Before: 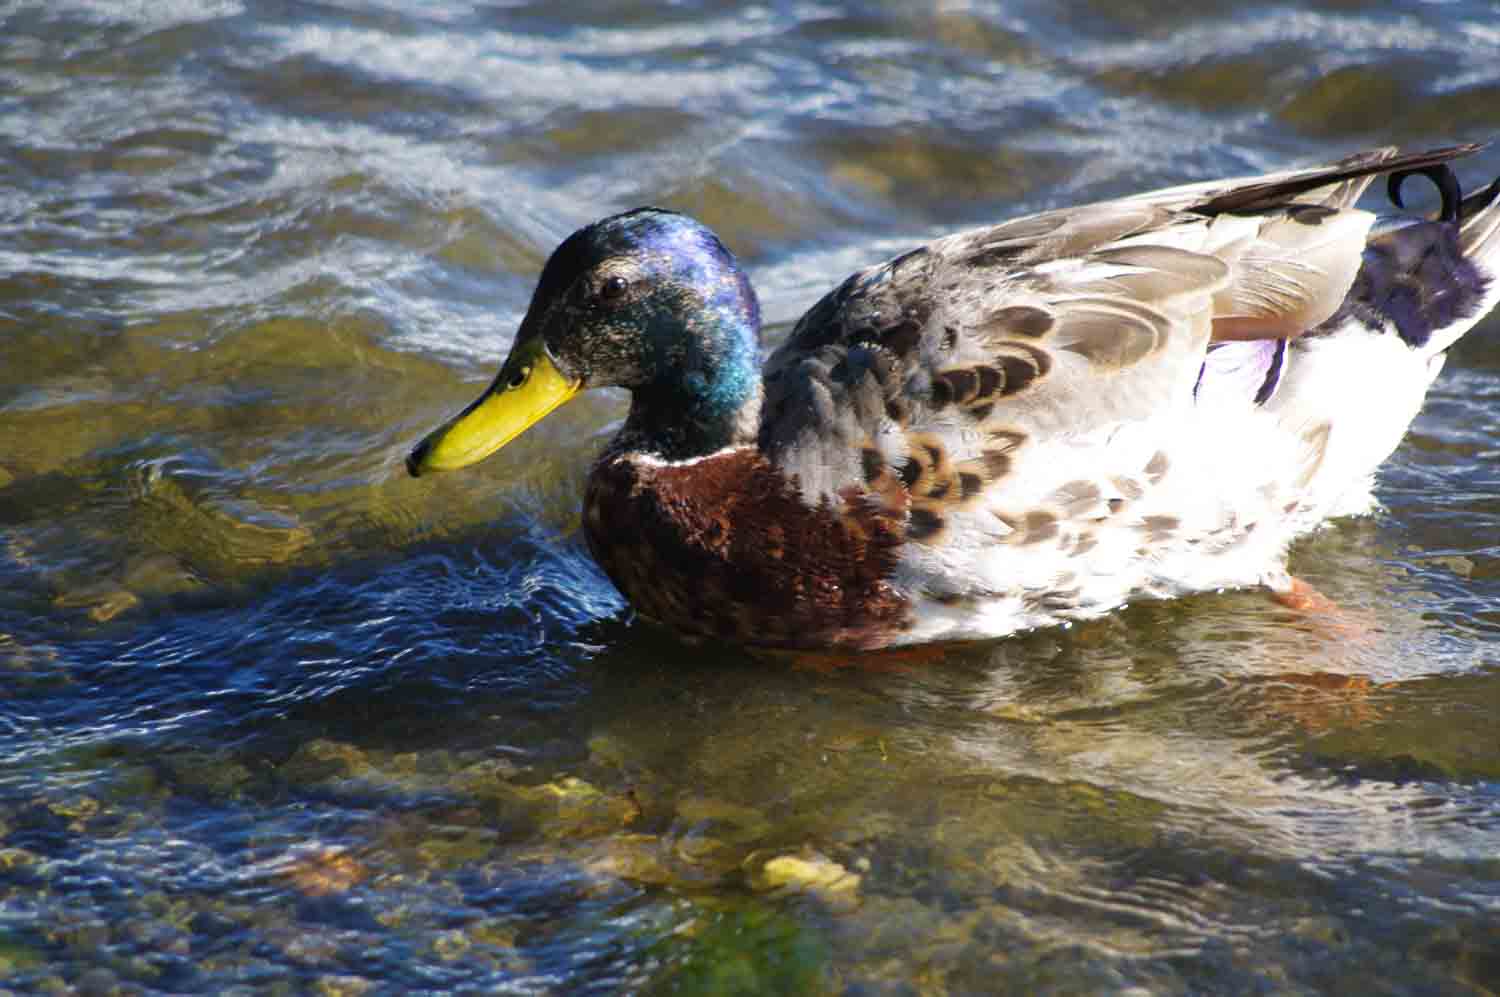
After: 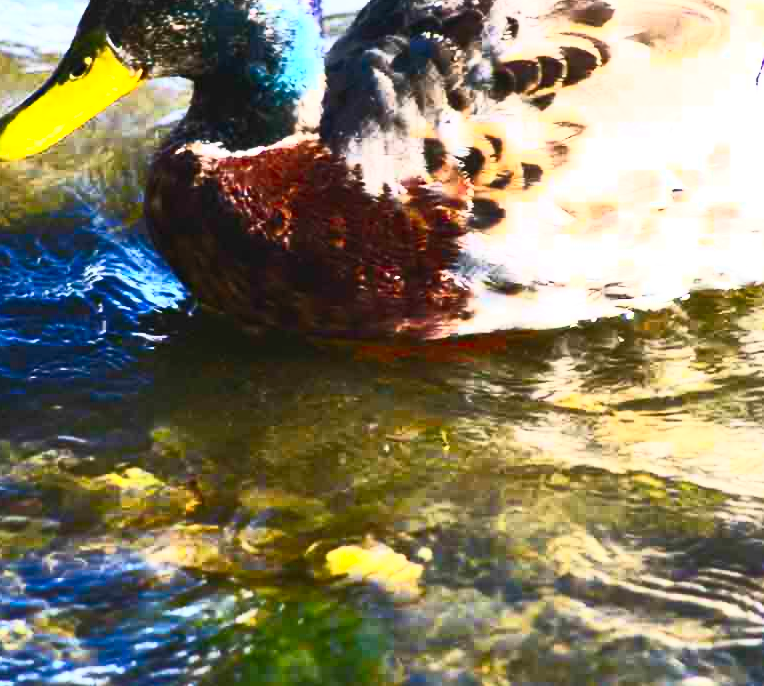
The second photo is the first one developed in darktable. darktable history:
exposure: exposure 0.2 EV, compensate highlight preservation false
contrast brightness saturation: contrast 0.83, brightness 0.59, saturation 0.59
crop and rotate: left 29.237%, top 31.152%, right 19.807%
